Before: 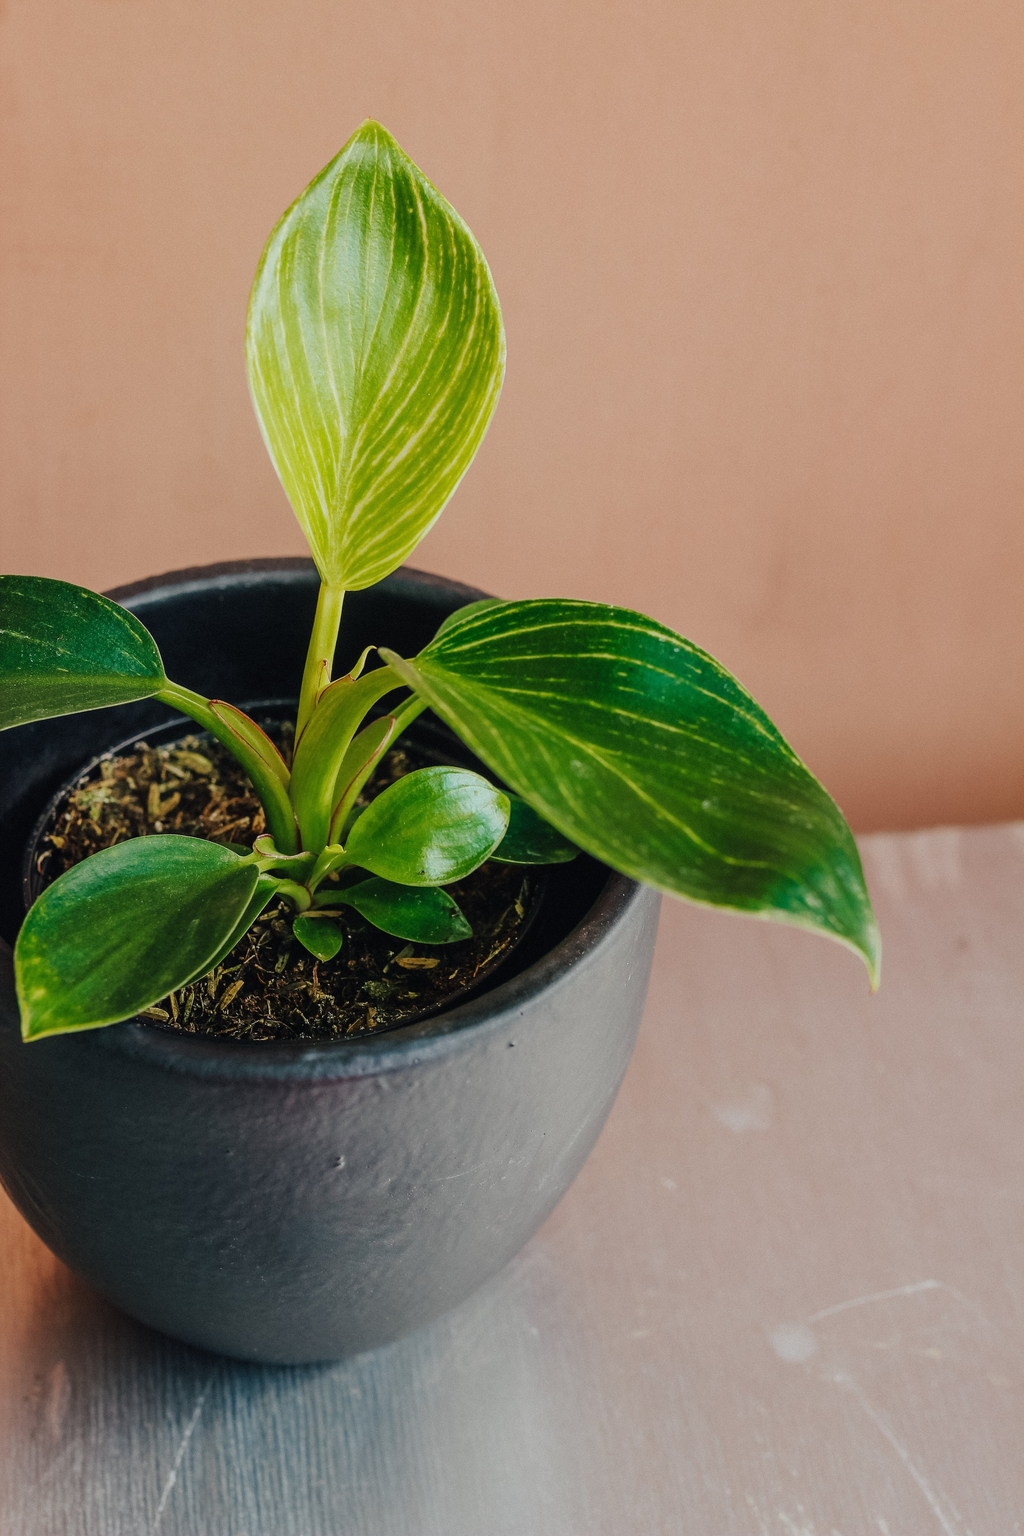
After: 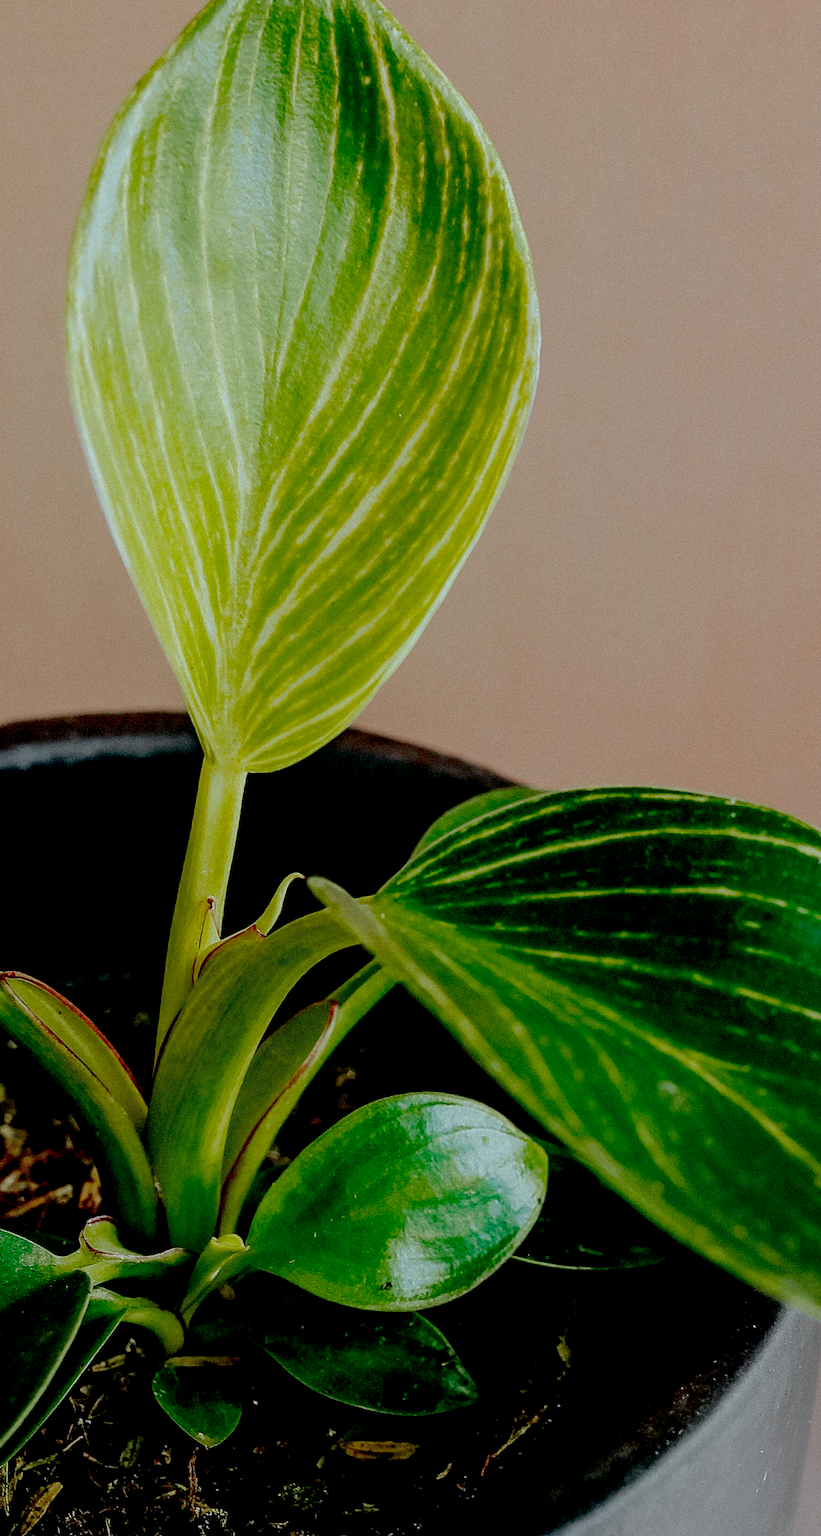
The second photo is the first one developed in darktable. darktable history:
tone curve: curves: ch0 [(0, 0) (0.058, 0.037) (0.214, 0.183) (0.304, 0.288) (0.561, 0.554) (0.687, 0.677) (0.768, 0.768) (0.858, 0.861) (0.987, 0.945)]; ch1 [(0, 0) (0.172, 0.123) (0.312, 0.296) (0.432, 0.448) (0.471, 0.469) (0.502, 0.5) (0.521, 0.505) (0.565, 0.569) (0.663, 0.663) (0.703, 0.721) (0.857, 0.917) (1, 1)]; ch2 [(0, 0) (0.411, 0.424) (0.485, 0.497) (0.502, 0.5) (0.517, 0.511) (0.556, 0.562) (0.626, 0.594) (0.709, 0.661) (1, 1)], color space Lab, independent channels, preserve colors none
color calibration: x 0.372, y 0.386, temperature 4286.07 K
crop: left 20.473%, top 10.847%, right 35.434%, bottom 34.225%
exposure: black level correction 0.046, exposure -0.232 EV, compensate highlight preservation false
